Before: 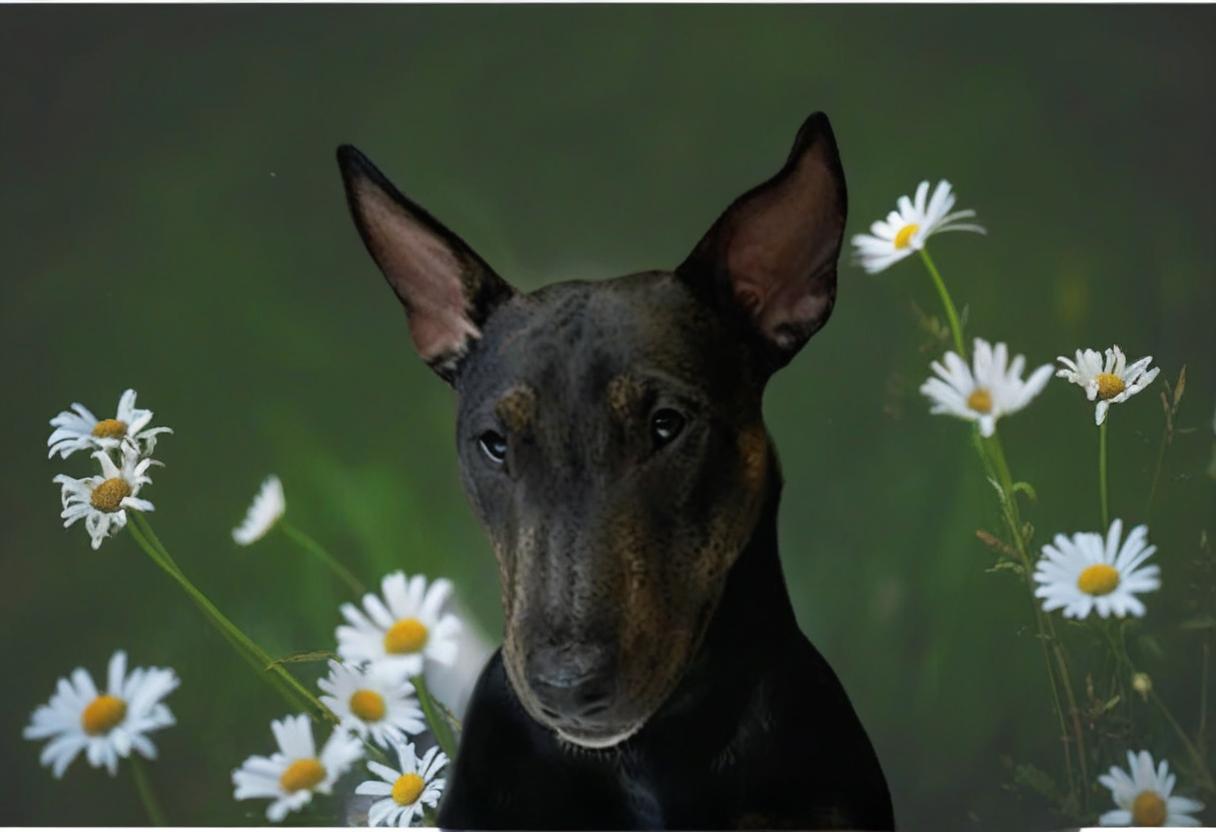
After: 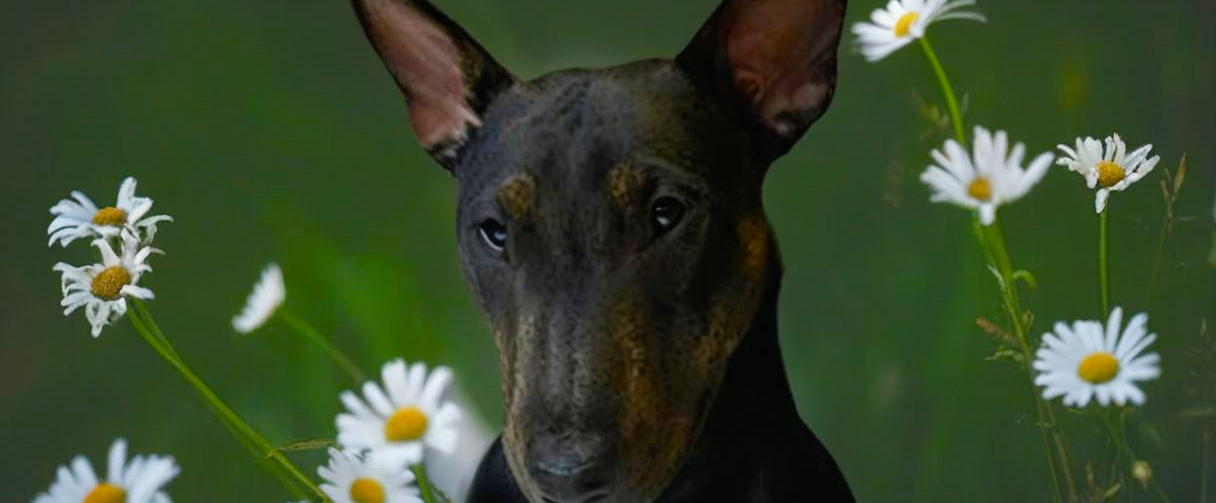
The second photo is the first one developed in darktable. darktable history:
color balance rgb: perceptual saturation grading › global saturation 20%, perceptual saturation grading › highlights -25.489%, perceptual saturation grading › shadows 49.68%
crop and rotate: top 25.53%, bottom 13.925%
